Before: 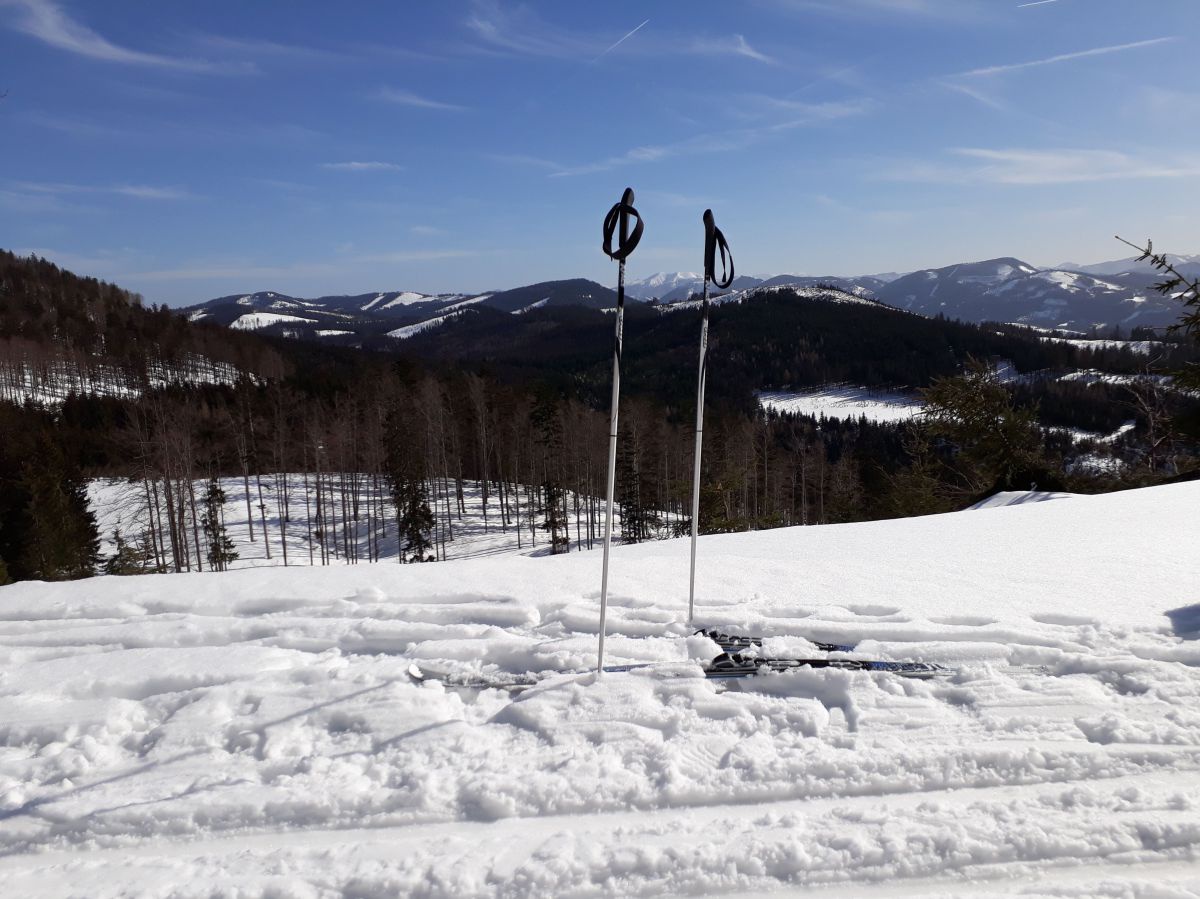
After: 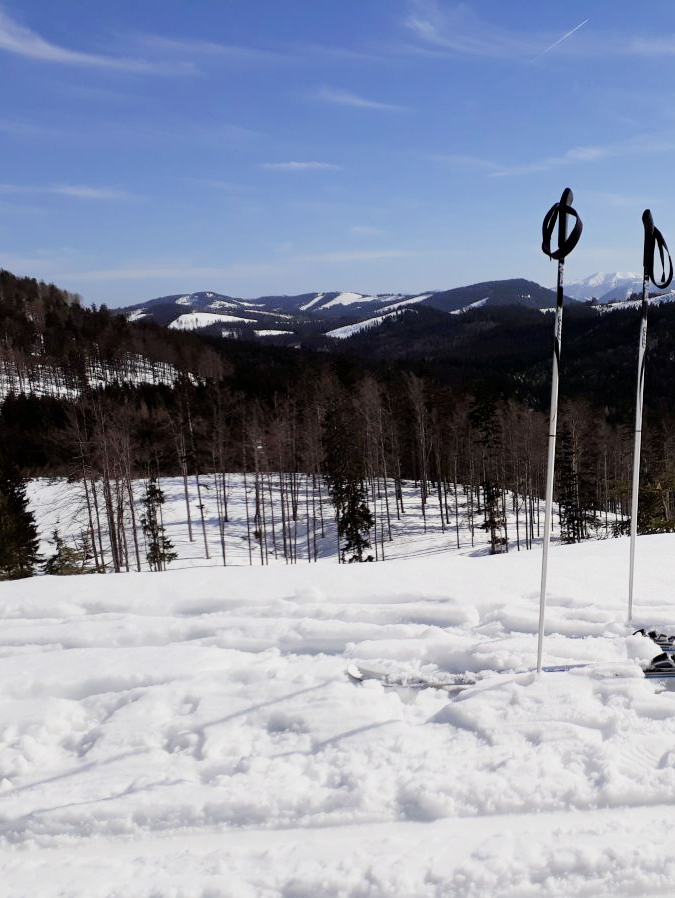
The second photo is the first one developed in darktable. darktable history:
exposure: exposure 0.781 EV, compensate highlight preservation false
color balance: output saturation 110%
crop: left 5.114%, right 38.589%
contrast brightness saturation: saturation -0.05
filmic rgb: black relative exposure -7.65 EV, white relative exposure 4.56 EV, hardness 3.61, contrast 1.05
vibrance: on, module defaults
